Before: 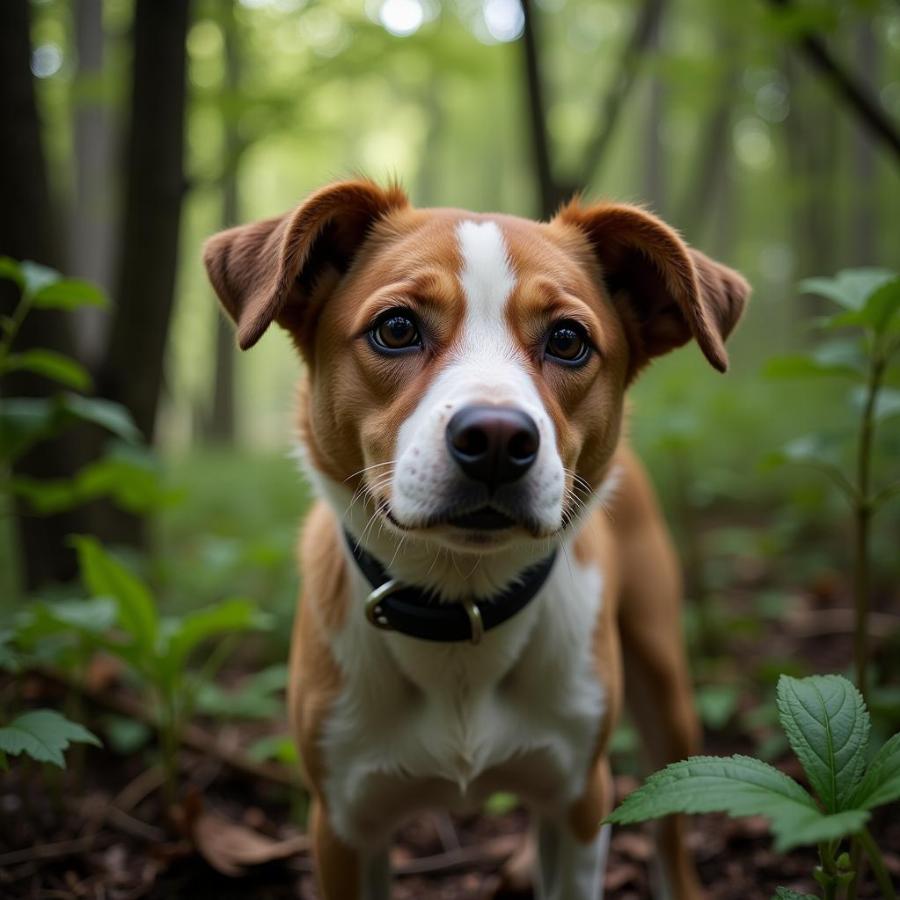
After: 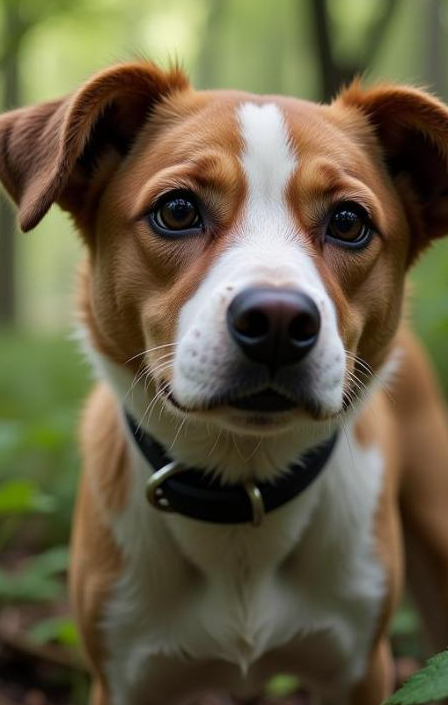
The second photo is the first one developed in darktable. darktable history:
crop and rotate: angle 0.013°, left 24.41%, top 13.174%, right 25.71%, bottom 8.388%
